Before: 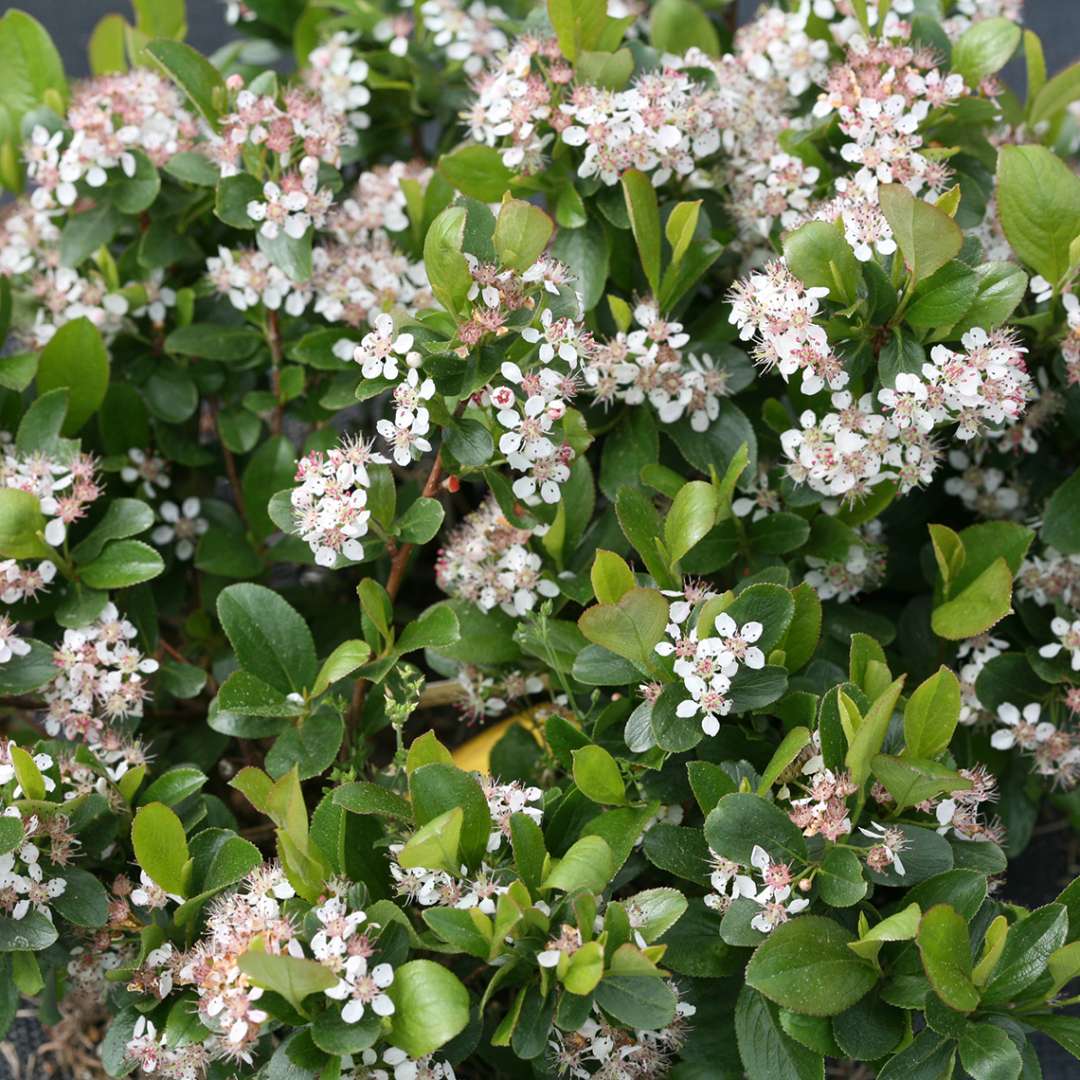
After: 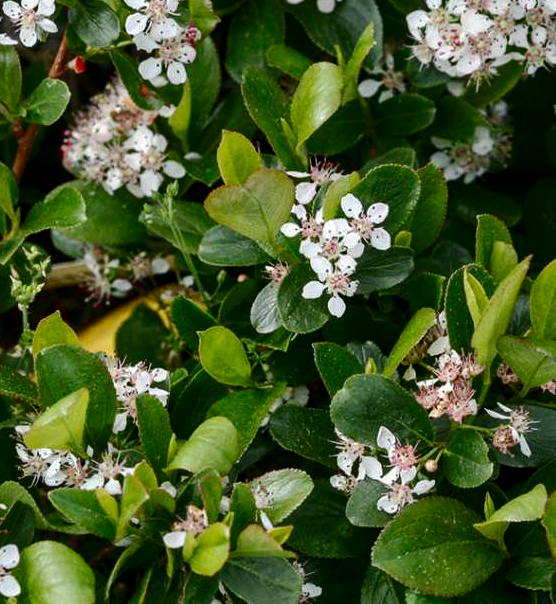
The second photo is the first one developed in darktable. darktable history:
contrast brightness saturation: contrast 0.134, brightness -0.232, saturation 0.149
local contrast: on, module defaults
base curve: curves: ch0 [(0, 0) (0.262, 0.32) (0.722, 0.705) (1, 1)], preserve colors none
crop: left 34.64%, top 38.852%, right 13.866%, bottom 5.178%
